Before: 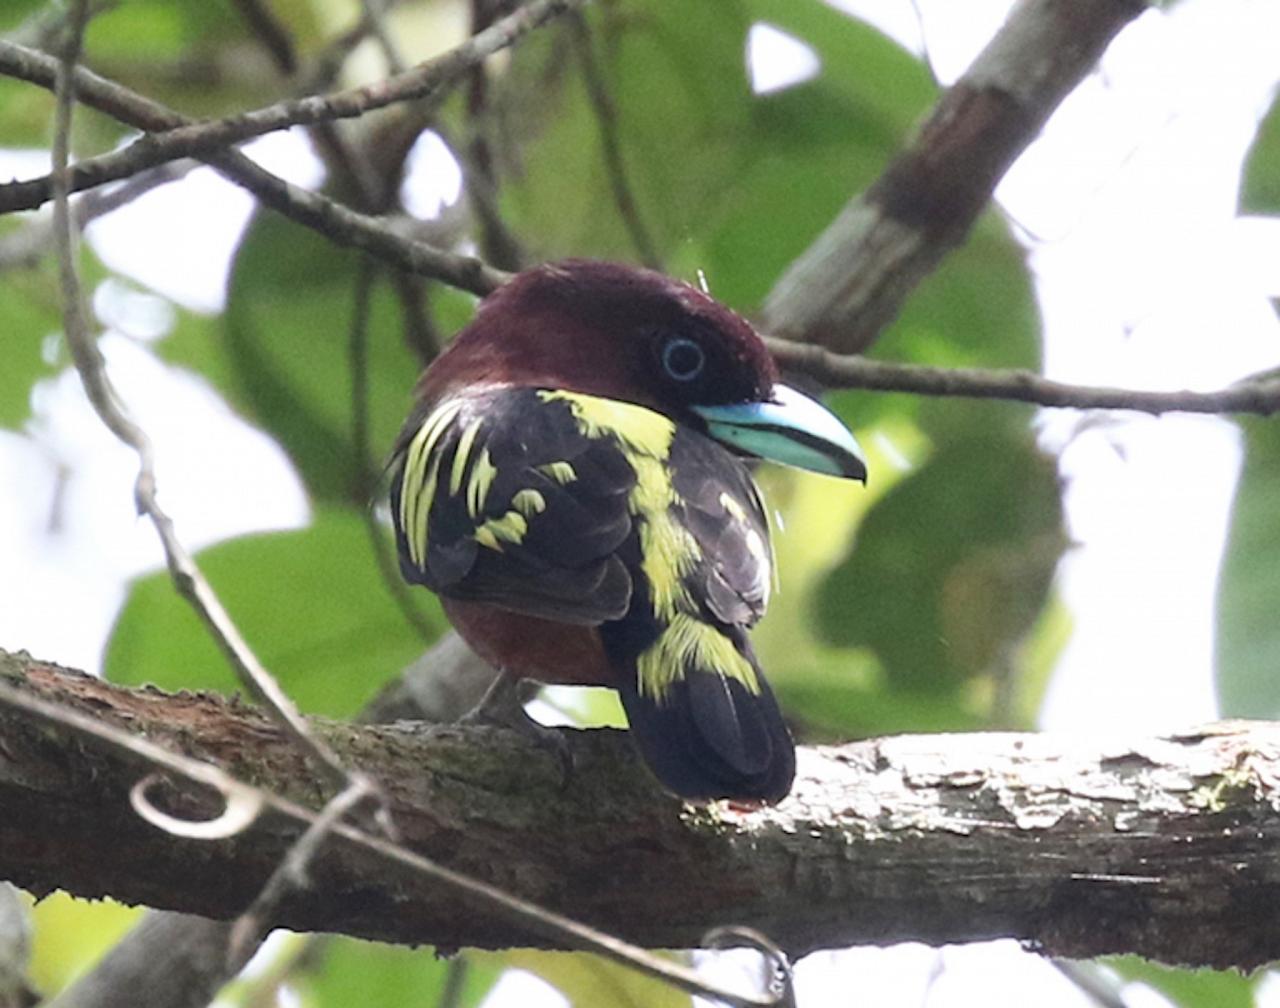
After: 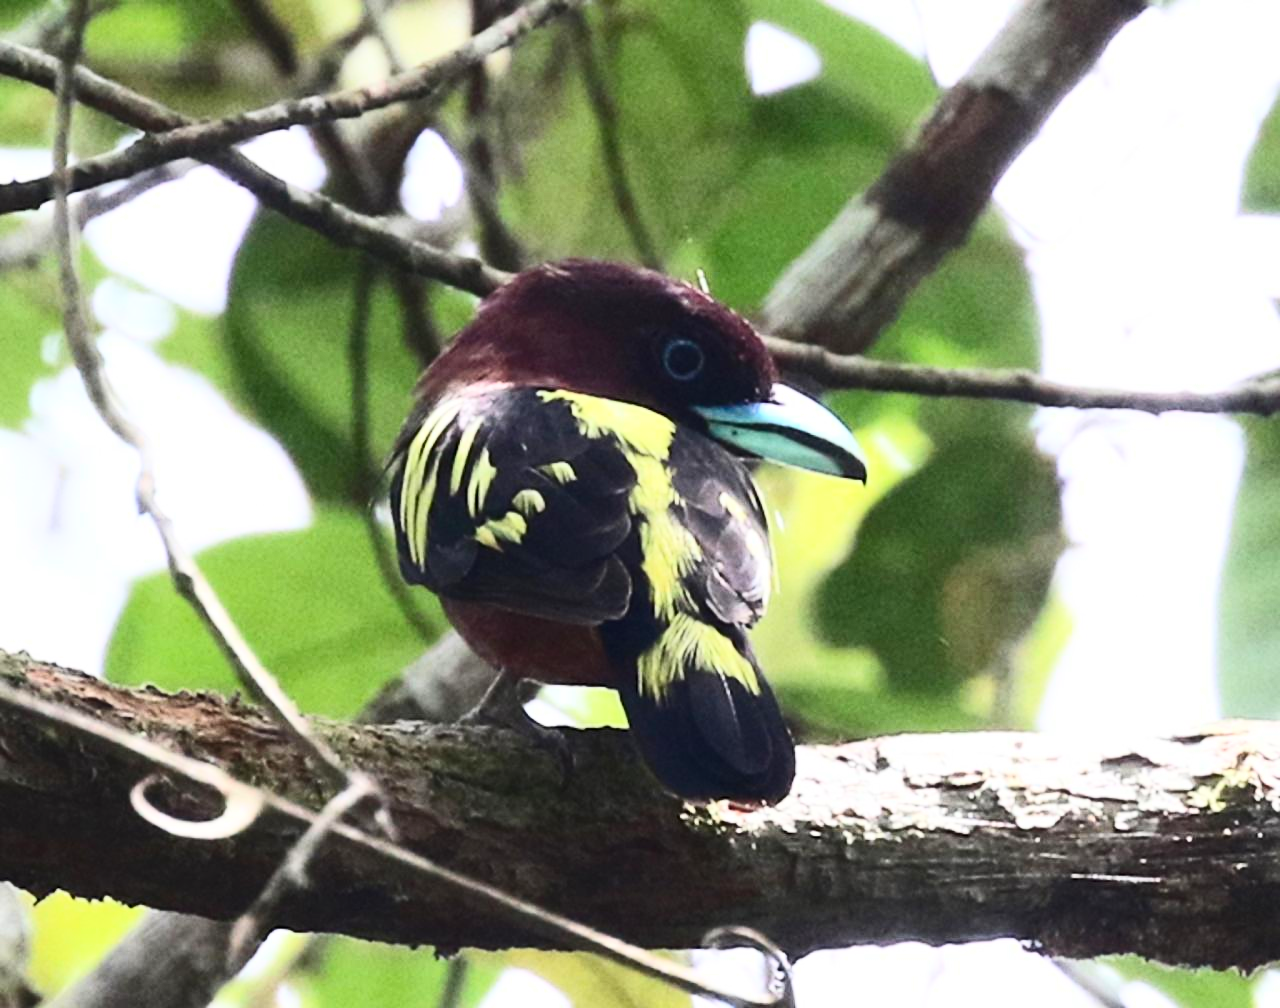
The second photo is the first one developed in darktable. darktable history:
contrast brightness saturation: contrast 0.409, brightness 0.114, saturation 0.208
